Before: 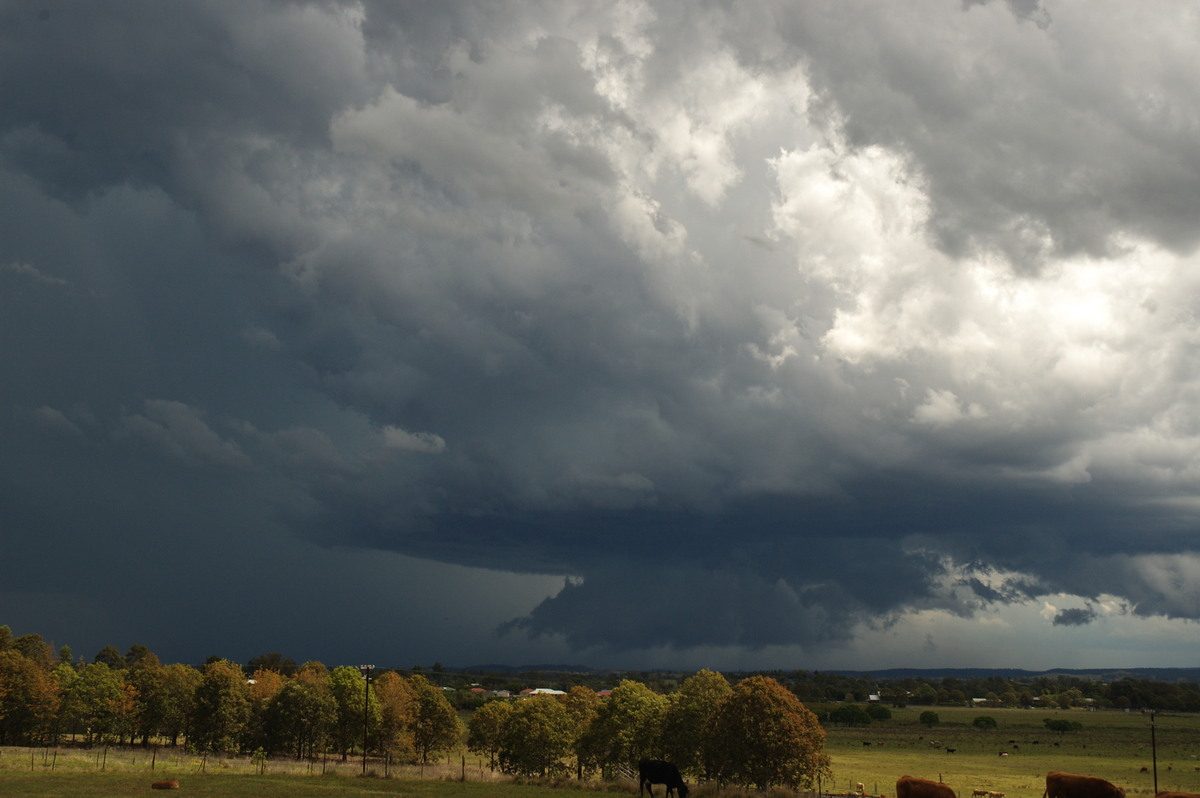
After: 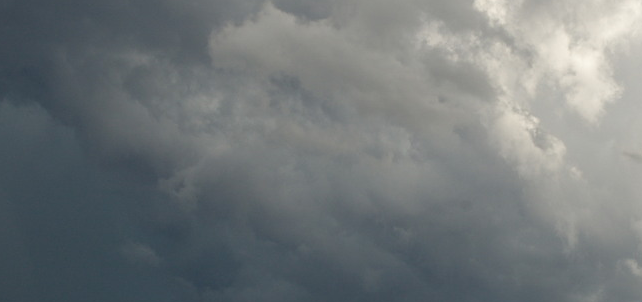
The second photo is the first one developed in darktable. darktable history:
crop: left 10.149%, top 10.549%, right 36.271%, bottom 51.597%
